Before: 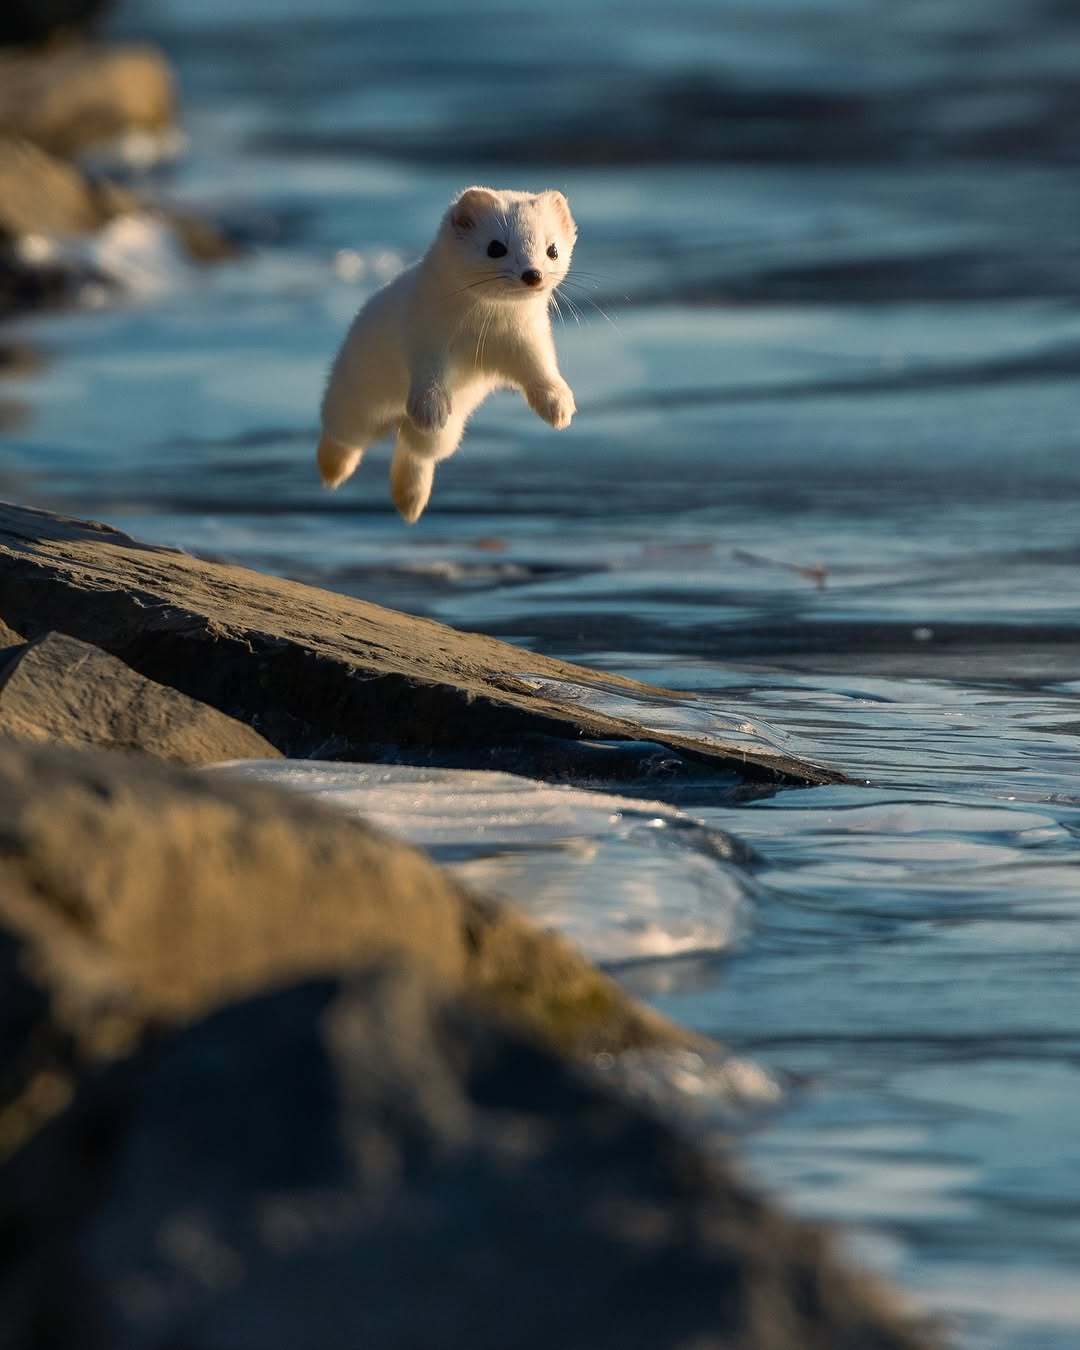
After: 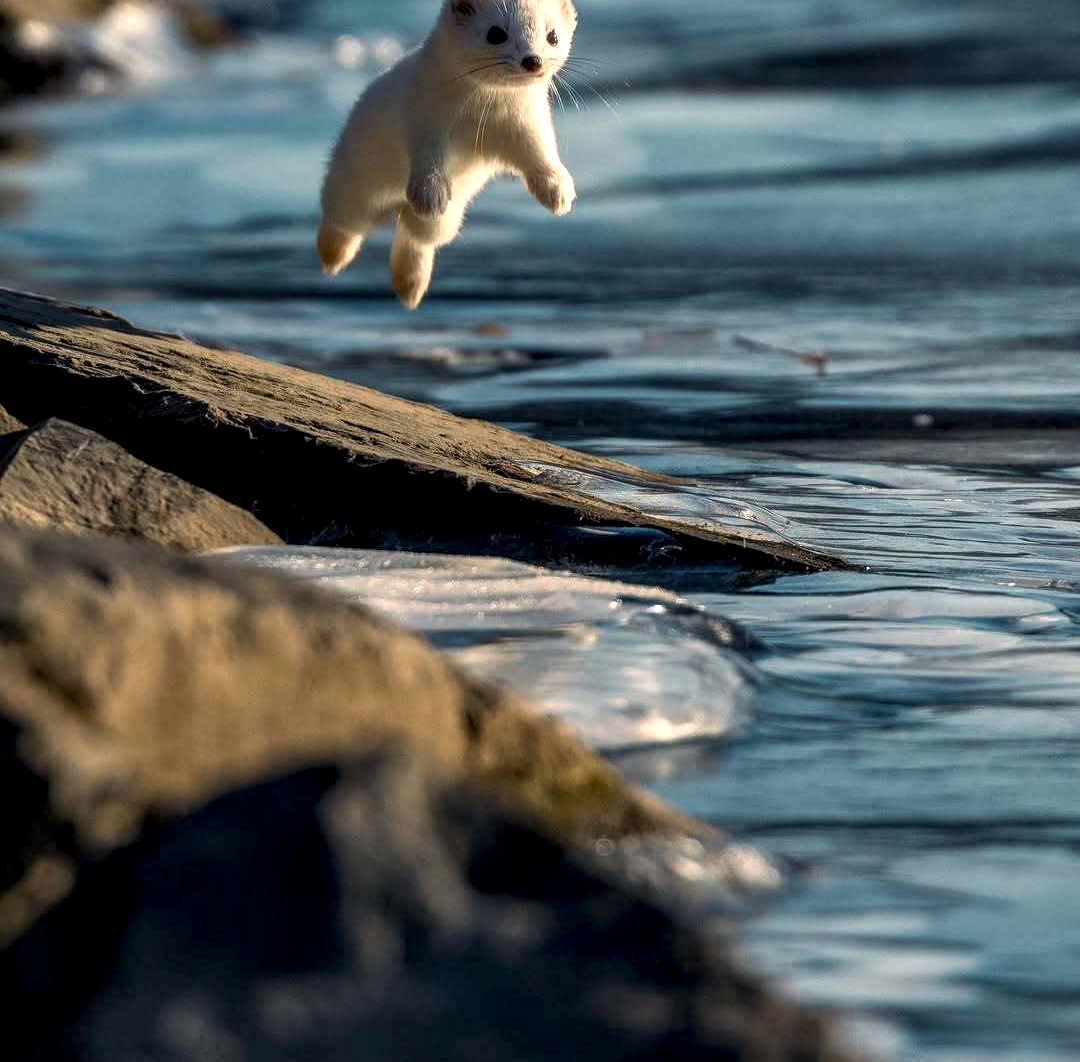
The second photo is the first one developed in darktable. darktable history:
crop and rotate: top 15.877%, bottom 5.389%
local contrast: detail 161%
